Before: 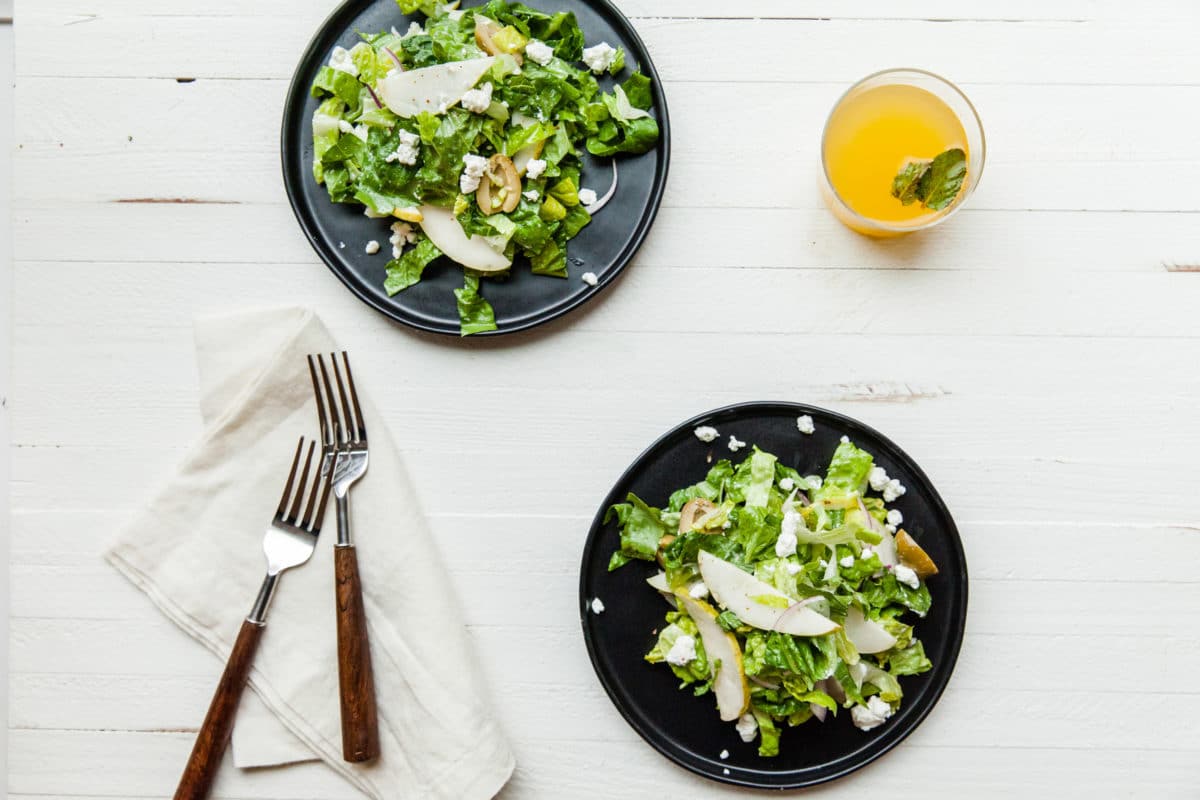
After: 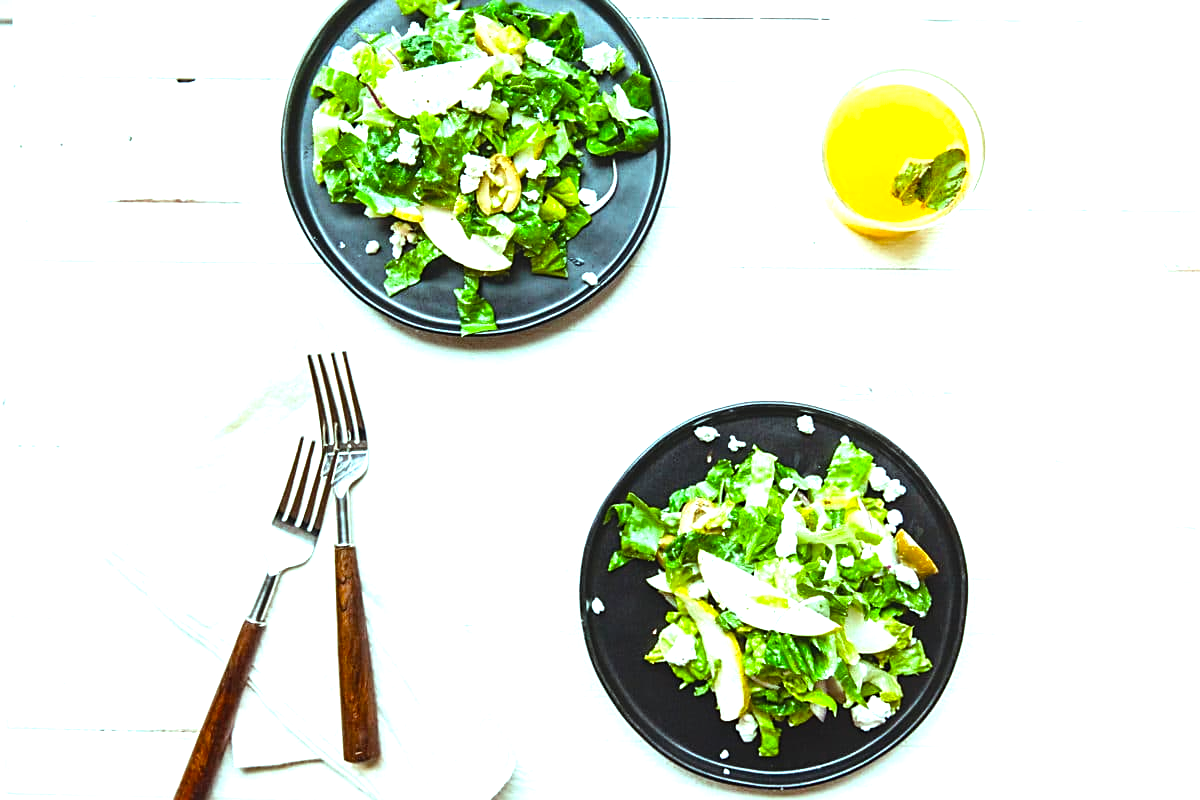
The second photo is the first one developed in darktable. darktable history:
sharpen: on, module defaults
color balance rgb: power › hue 328.7°, highlights gain › luminance 15.252%, highlights gain › chroma 3.943%, highlights gain › hue 210.79°, perceptual saturation grading › global saturation 18.258%, saturation formula JzAzBz (2021)
exposure: black level correction -0.005, exposure 1.007 EV, compensate highlight preservation false
